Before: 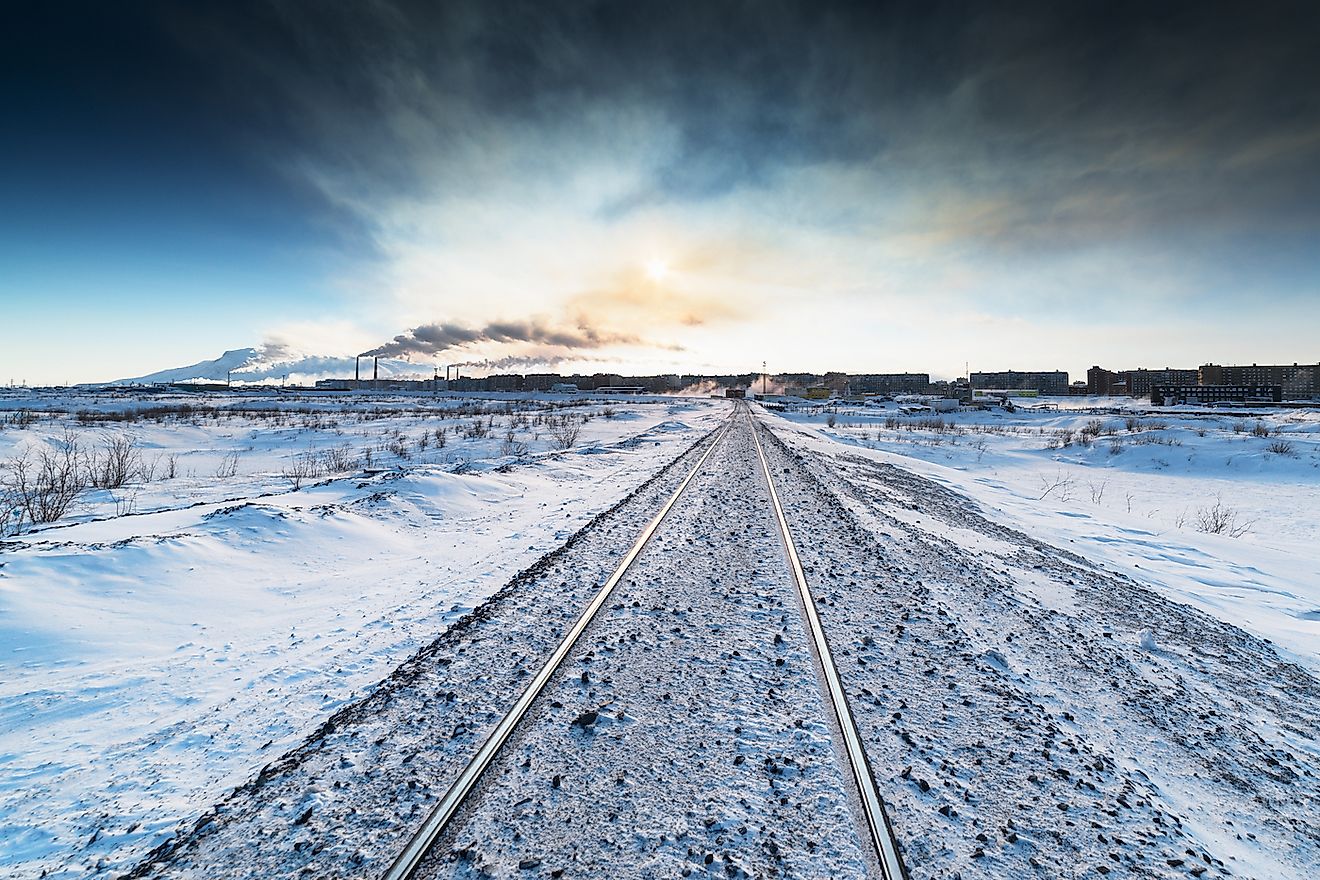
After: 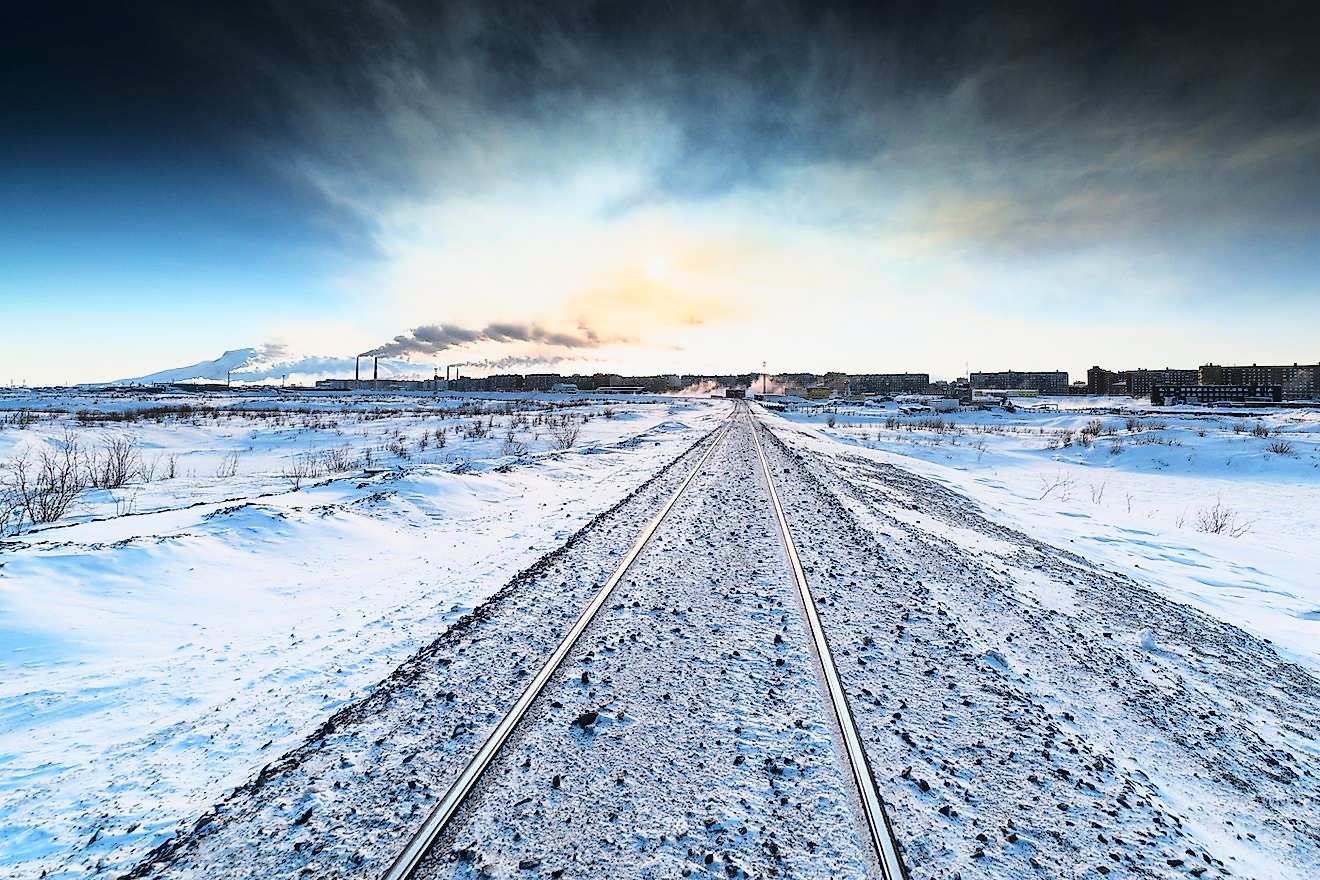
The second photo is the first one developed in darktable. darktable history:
tone curve: curves: ch0 [(0, 0.013) (0.129, 0.1) (0.327, 0.382) (0.489, 0.573) (0.66, 0.748) (0.858, 0.926) (1, 0.977)]; ch1 [(0, 0) (0.353, 0.344) (0.45, 0.46) (0.498, 0.498) (0.521, 0.512) (0.563, 0.559) (0.592, 0.578) (0.647, 0.657) (1, 1)]; ch2 [(0, 0) (0.333, 0.346) (0.375, 0.375) (0.424, 0.43) (0.476, 0.492) (0.502, 0.502) (0.524, 0.531) (0.579, 0.61) (0.612, 0.644) (0.66, 0.715) (1, 1)], color space Lab, linked channels, preserve colors none
